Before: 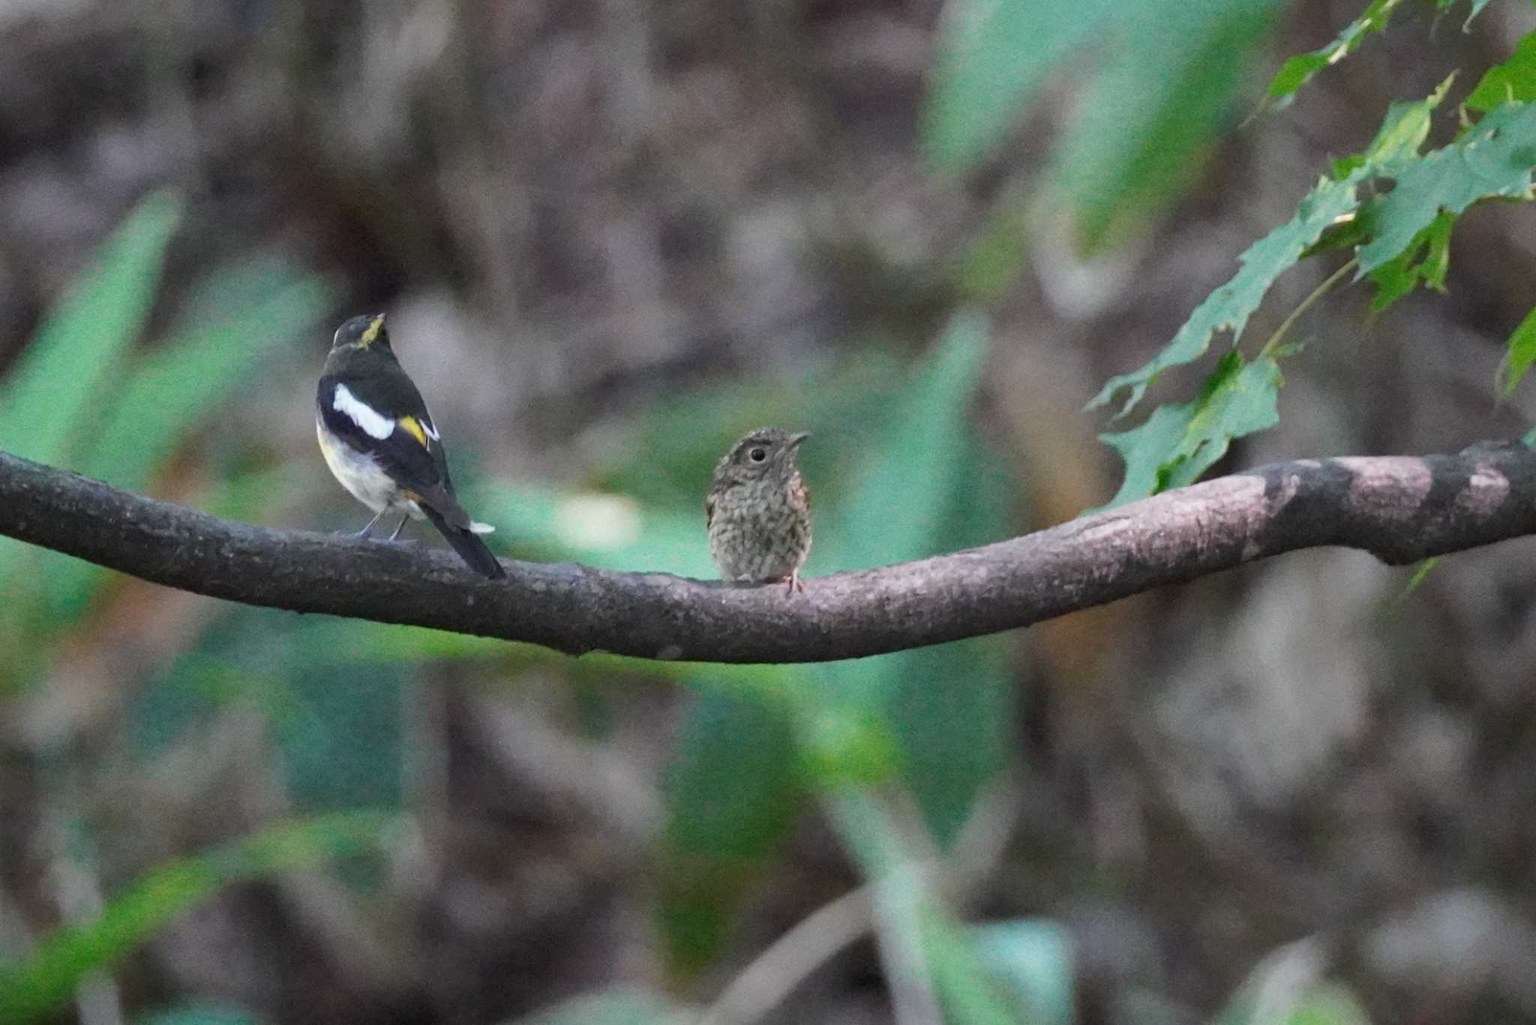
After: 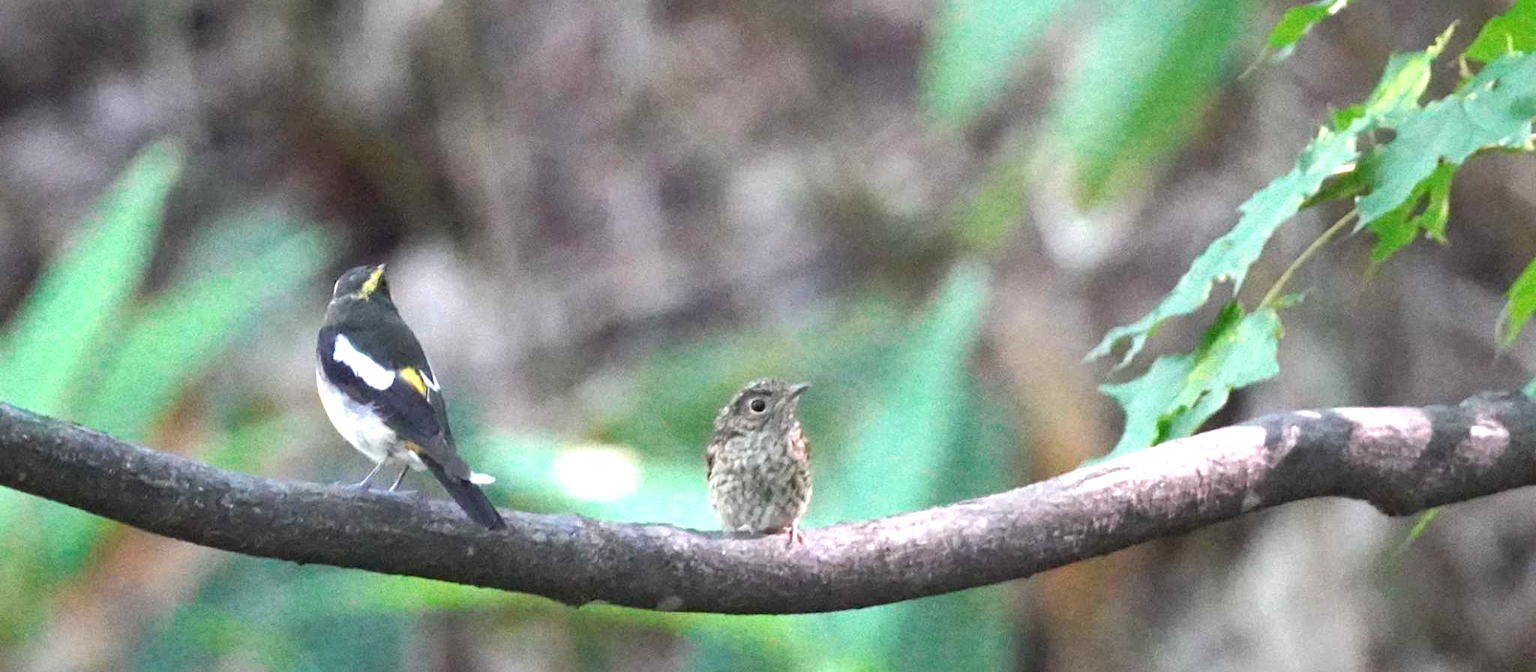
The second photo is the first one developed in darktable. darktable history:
exposure: black level correction 0, exposure 1.1 EV, compensate exposure bias true, compensate highlight preservation false
crop and rotate: top 4.848%, bottom 29.503%
